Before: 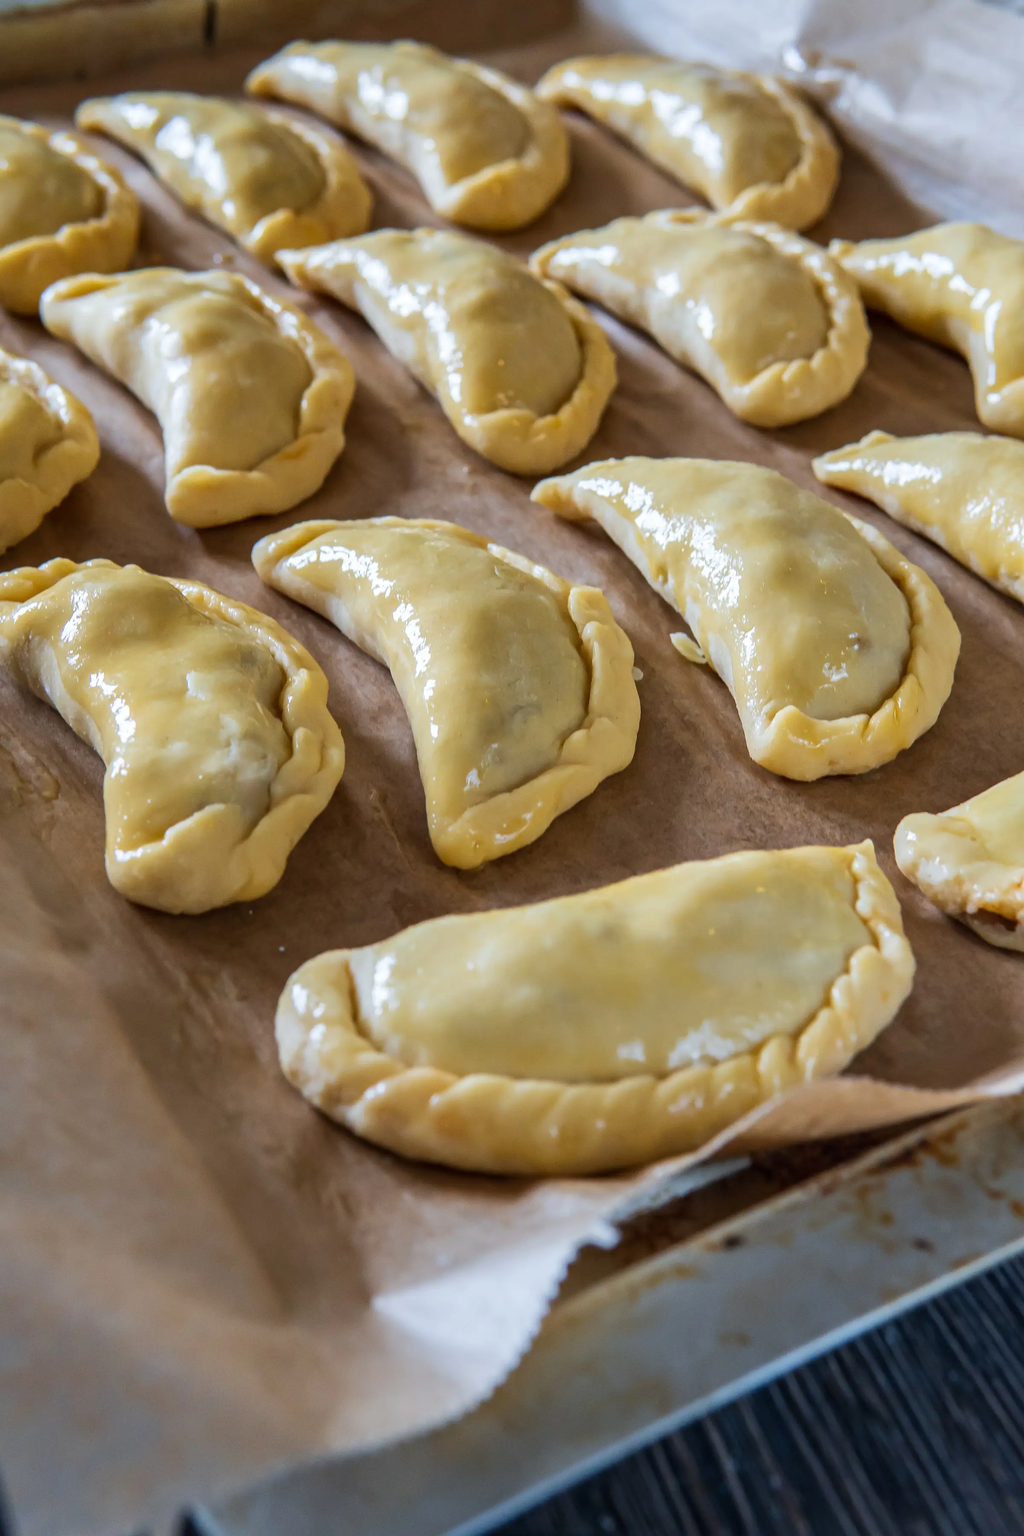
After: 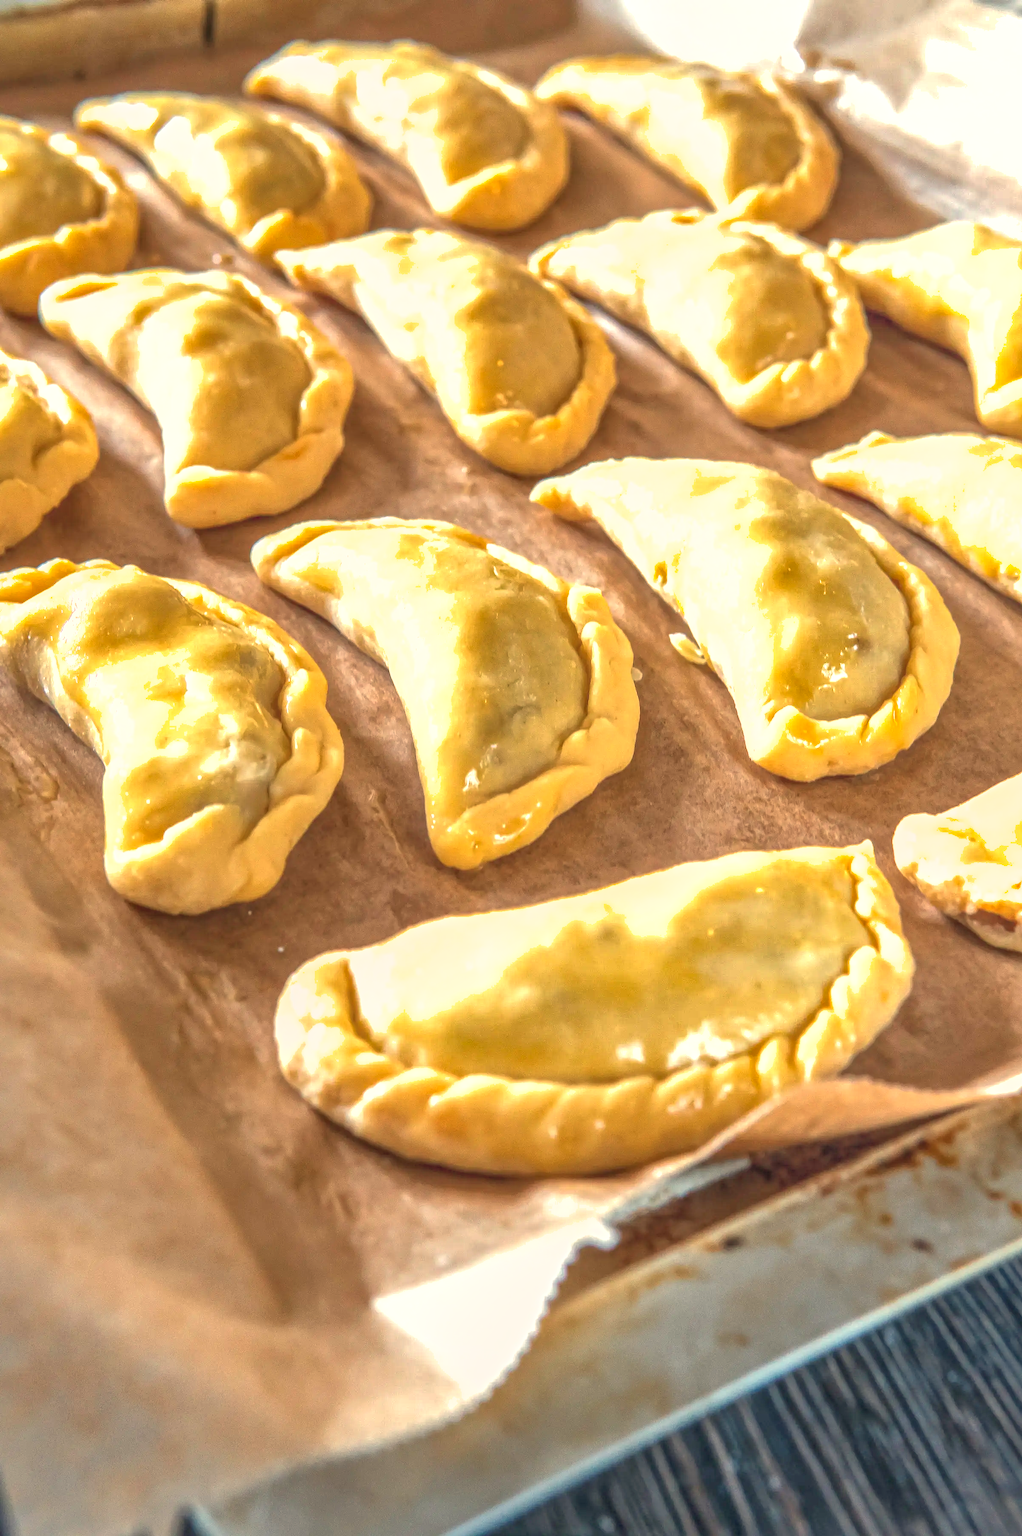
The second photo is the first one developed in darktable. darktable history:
white balance: red 1.123, blue 0.83
exposure: black level correction 0, exposure 1 EV, compensate exposure bias true, compensate highlight preservation false
local contrast: highlights 66%, shadows 33%, detail 166%, midtone range 0.2
crop and rotate: left 0.126%
shadows and highlights: on, module defaults
